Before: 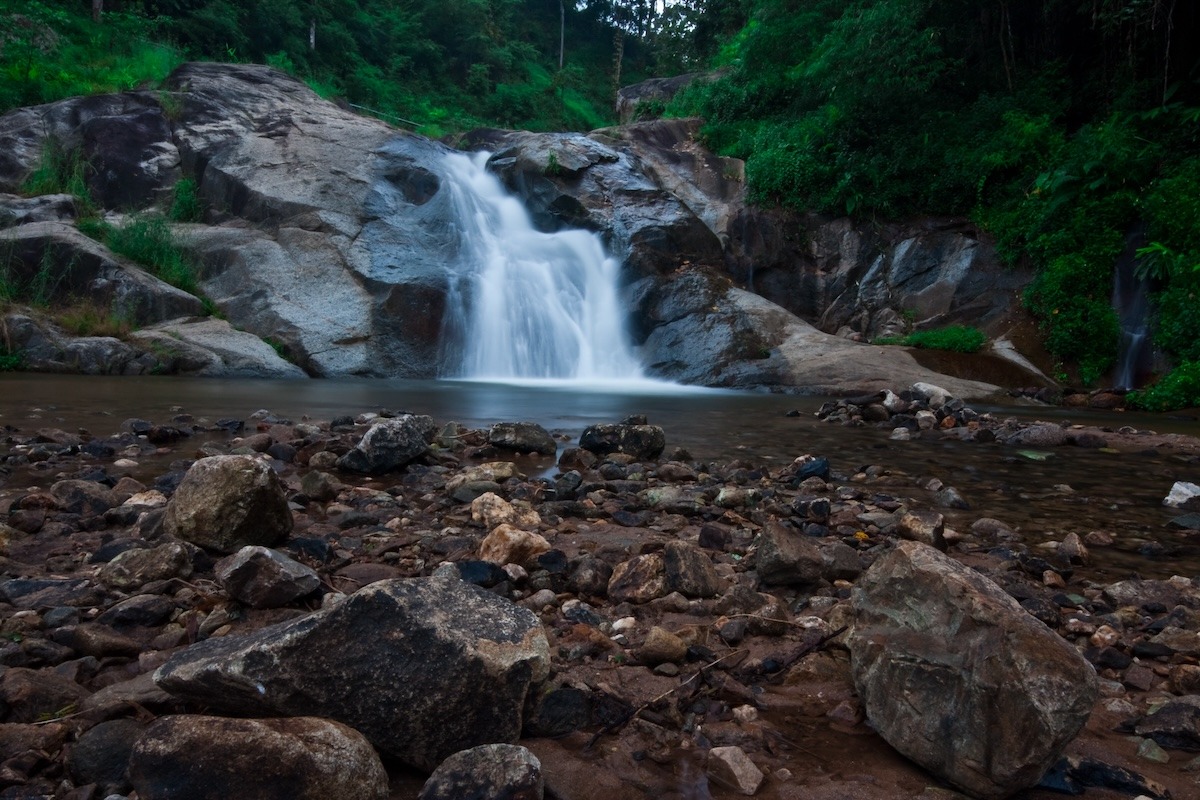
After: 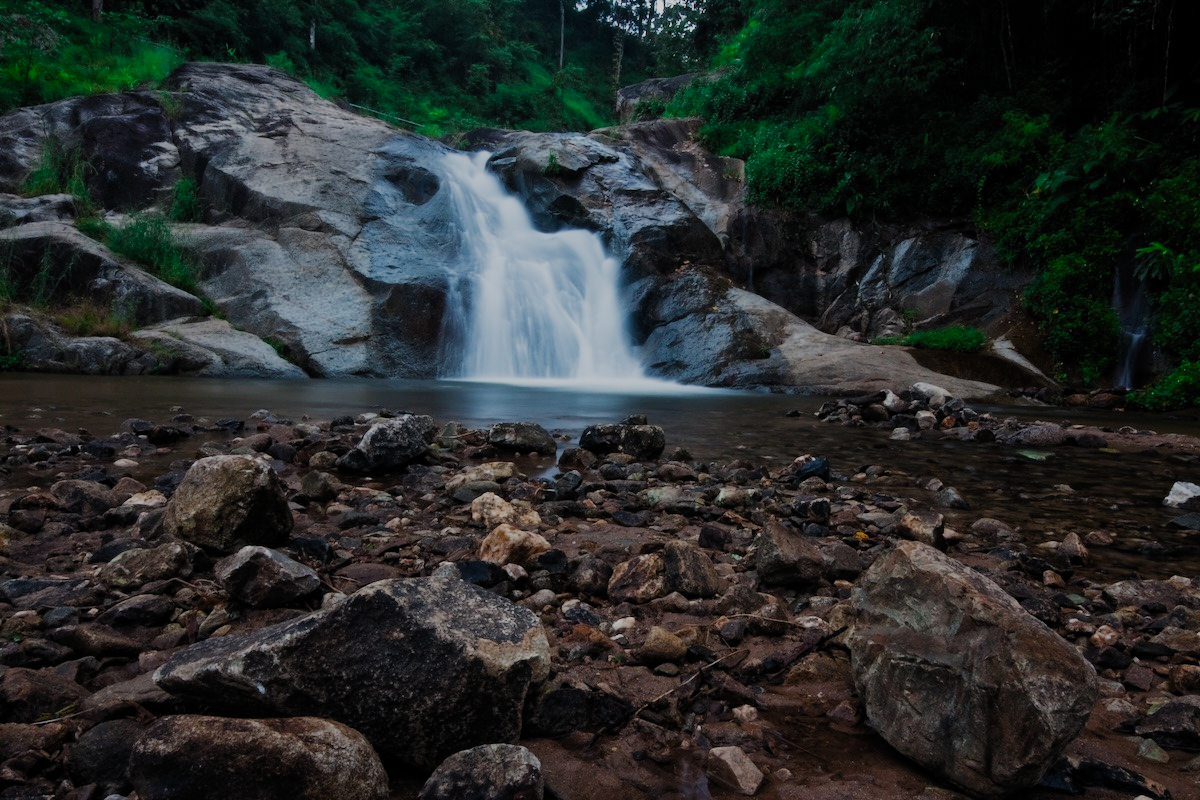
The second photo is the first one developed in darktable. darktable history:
filmic rgb: black relative exposure -7.65 EV, white relative exposure 4.56 EV, threshold -0.311 EV, transition 3.19 EV, structure ↔ texture 99.29%, hardness 3.61, contrast 1, preserve chrominance no, color science v5 (2021), iterations of high-quality reconstruction 0, contrast in shadows safe, contrast in highlights safe, enable highlight reconstruction true
